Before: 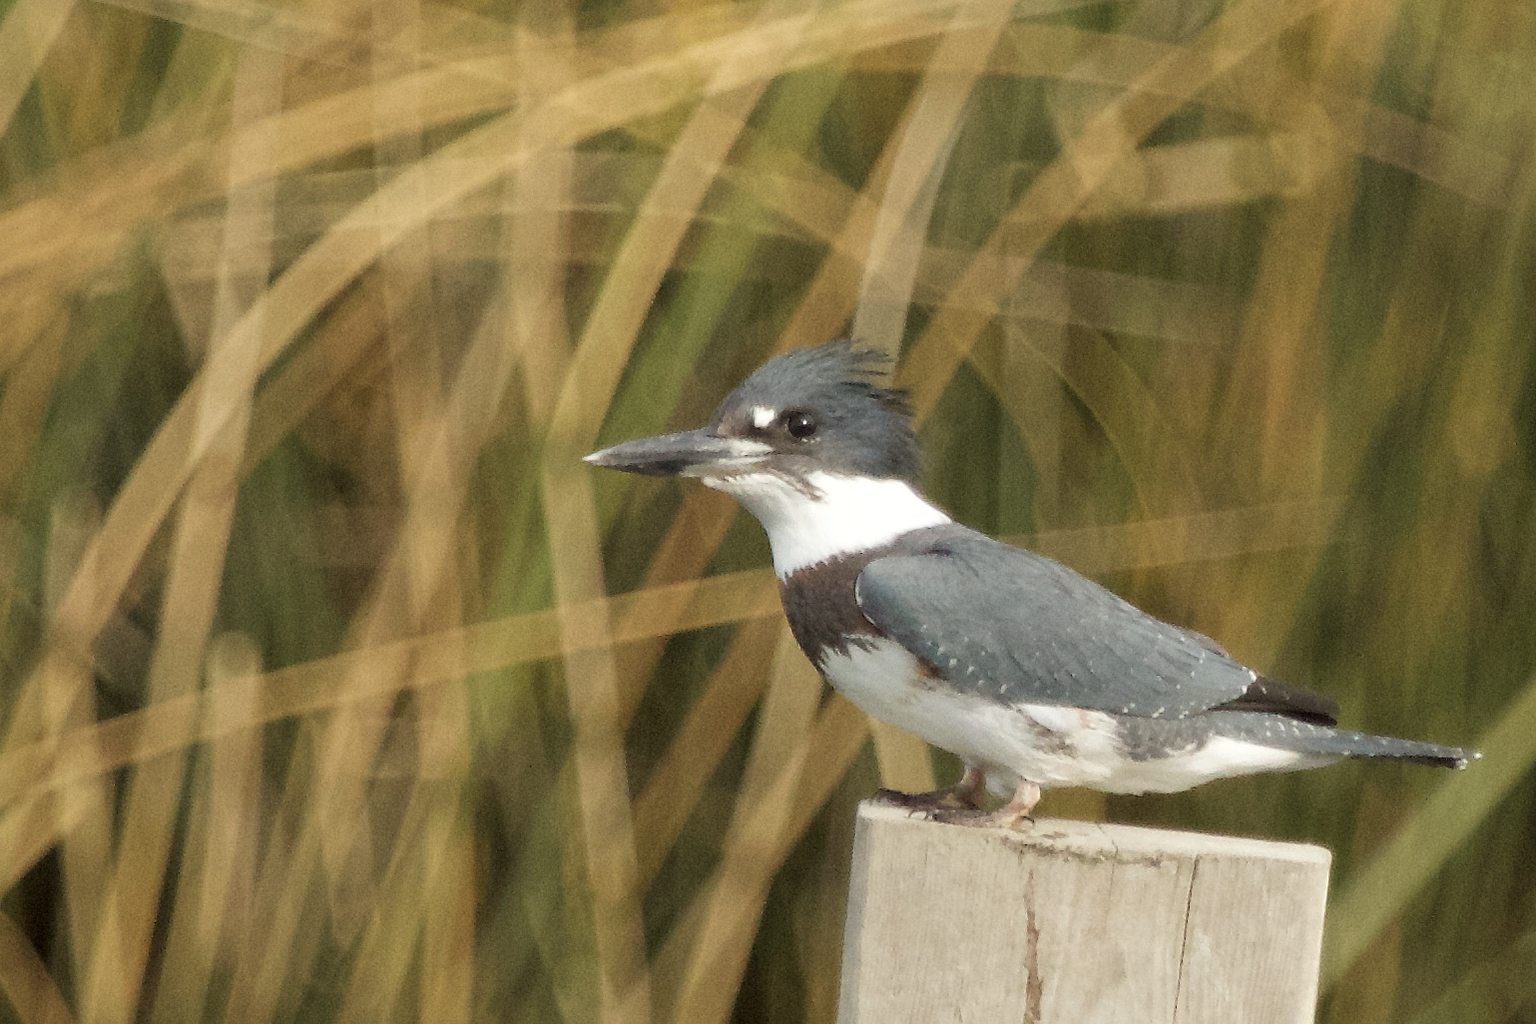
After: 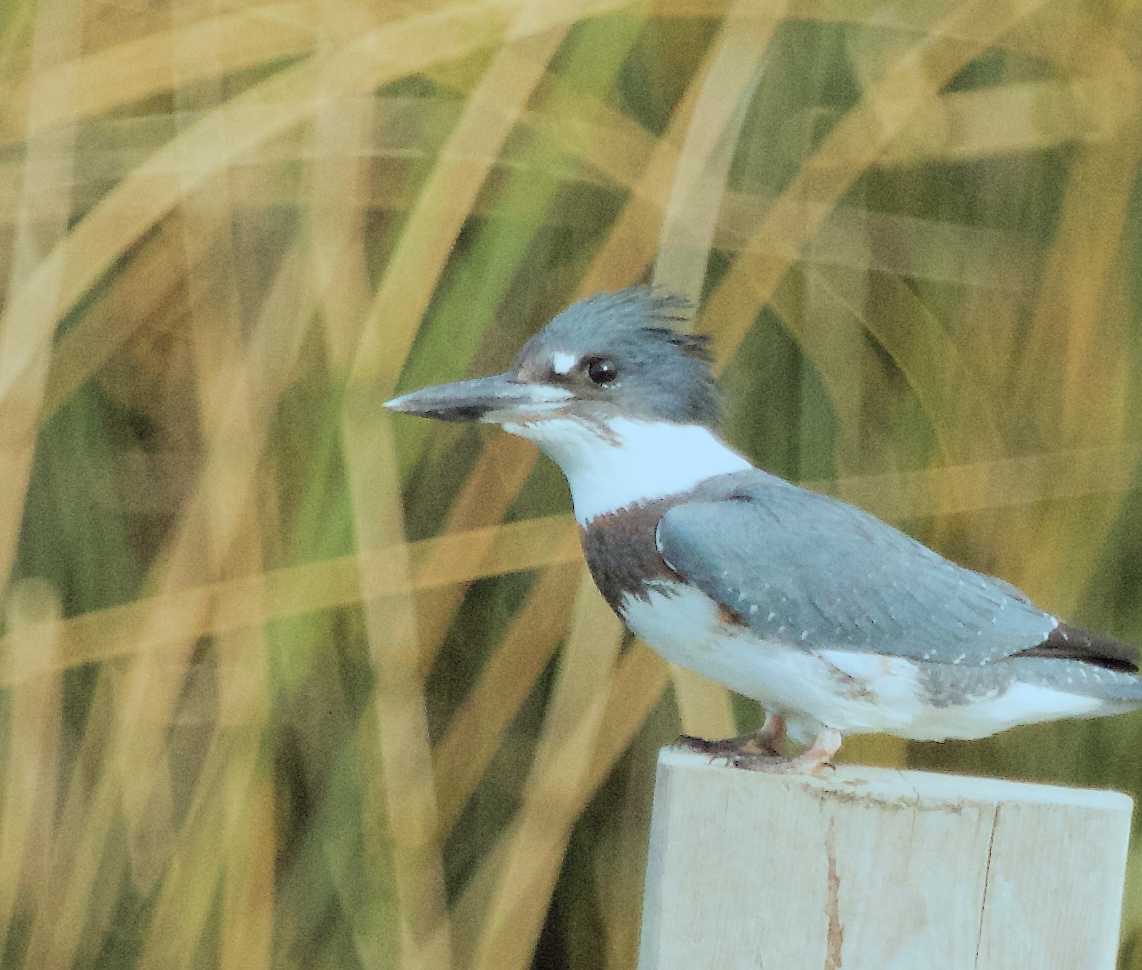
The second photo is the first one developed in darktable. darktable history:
crop and rotate: left 13.1%, top 5.419%, right 12.631%
contrast brightness saturation: contrast 0.068, brightness 0.179, saturation 0.401
color correction: highlights a* -10.66, highlights b* -19.35
levels: black 0.024%
filmic rgb: black relative exposure -7.65 EV, white relative exposure 4.56 EV, hardness 3.61
